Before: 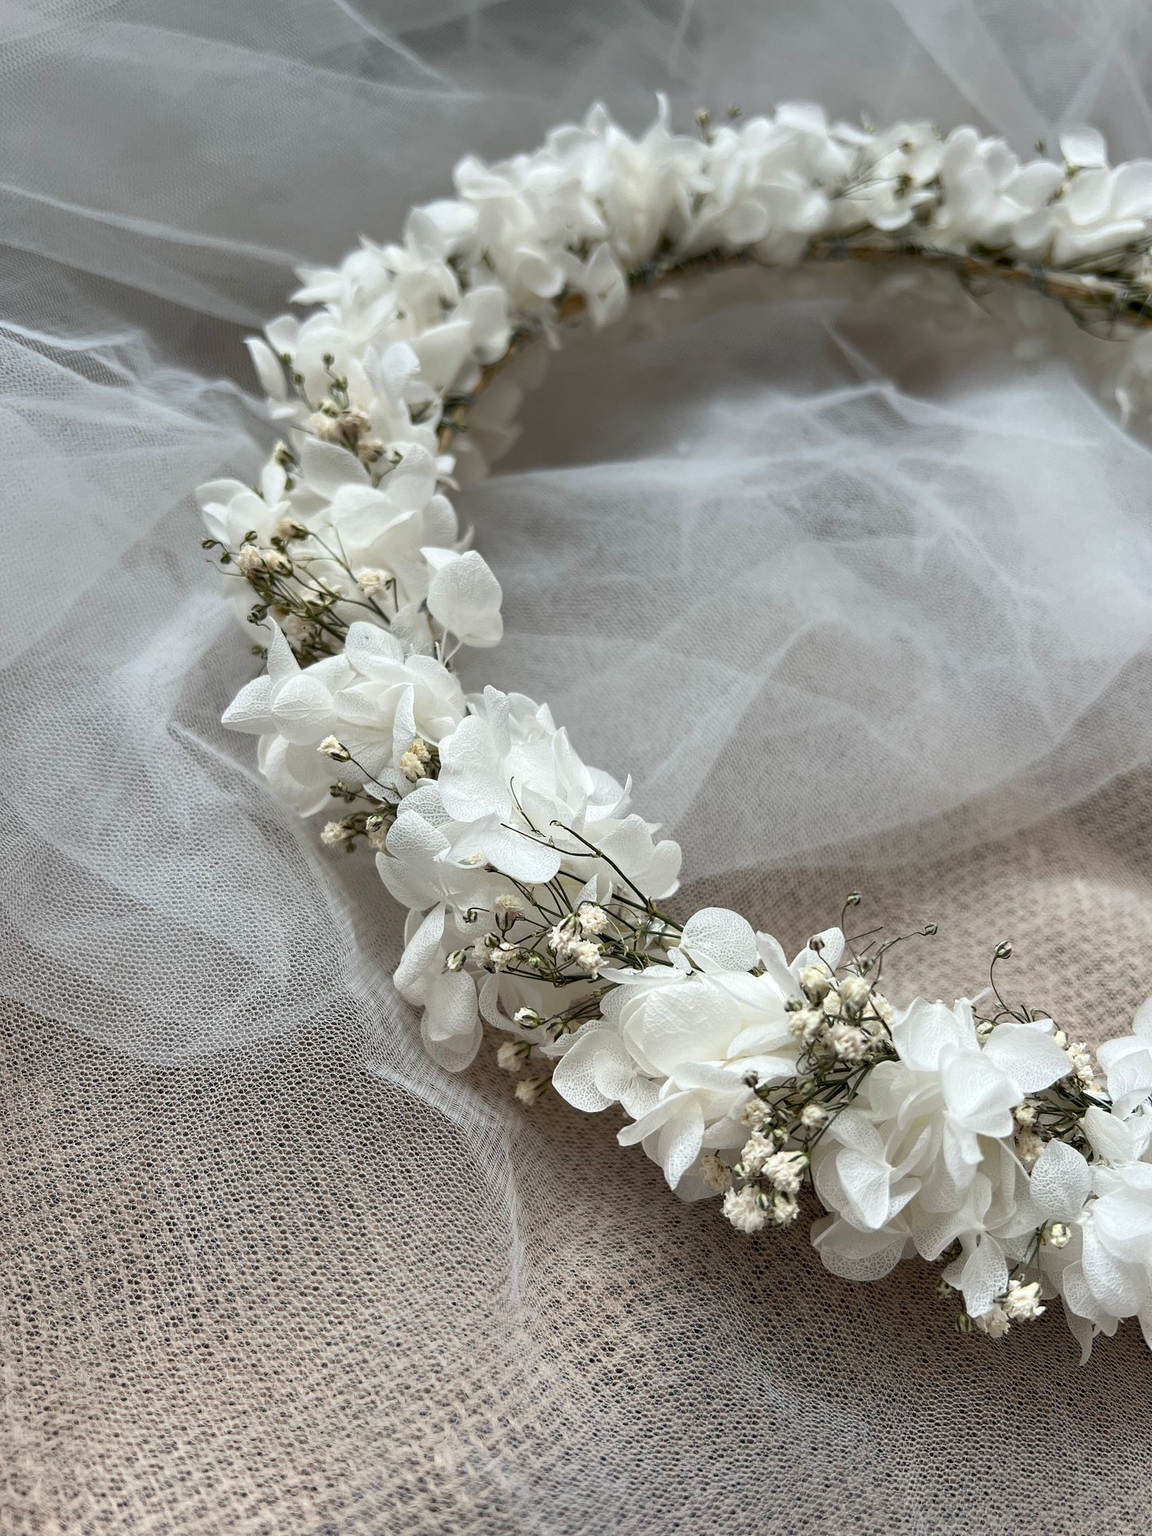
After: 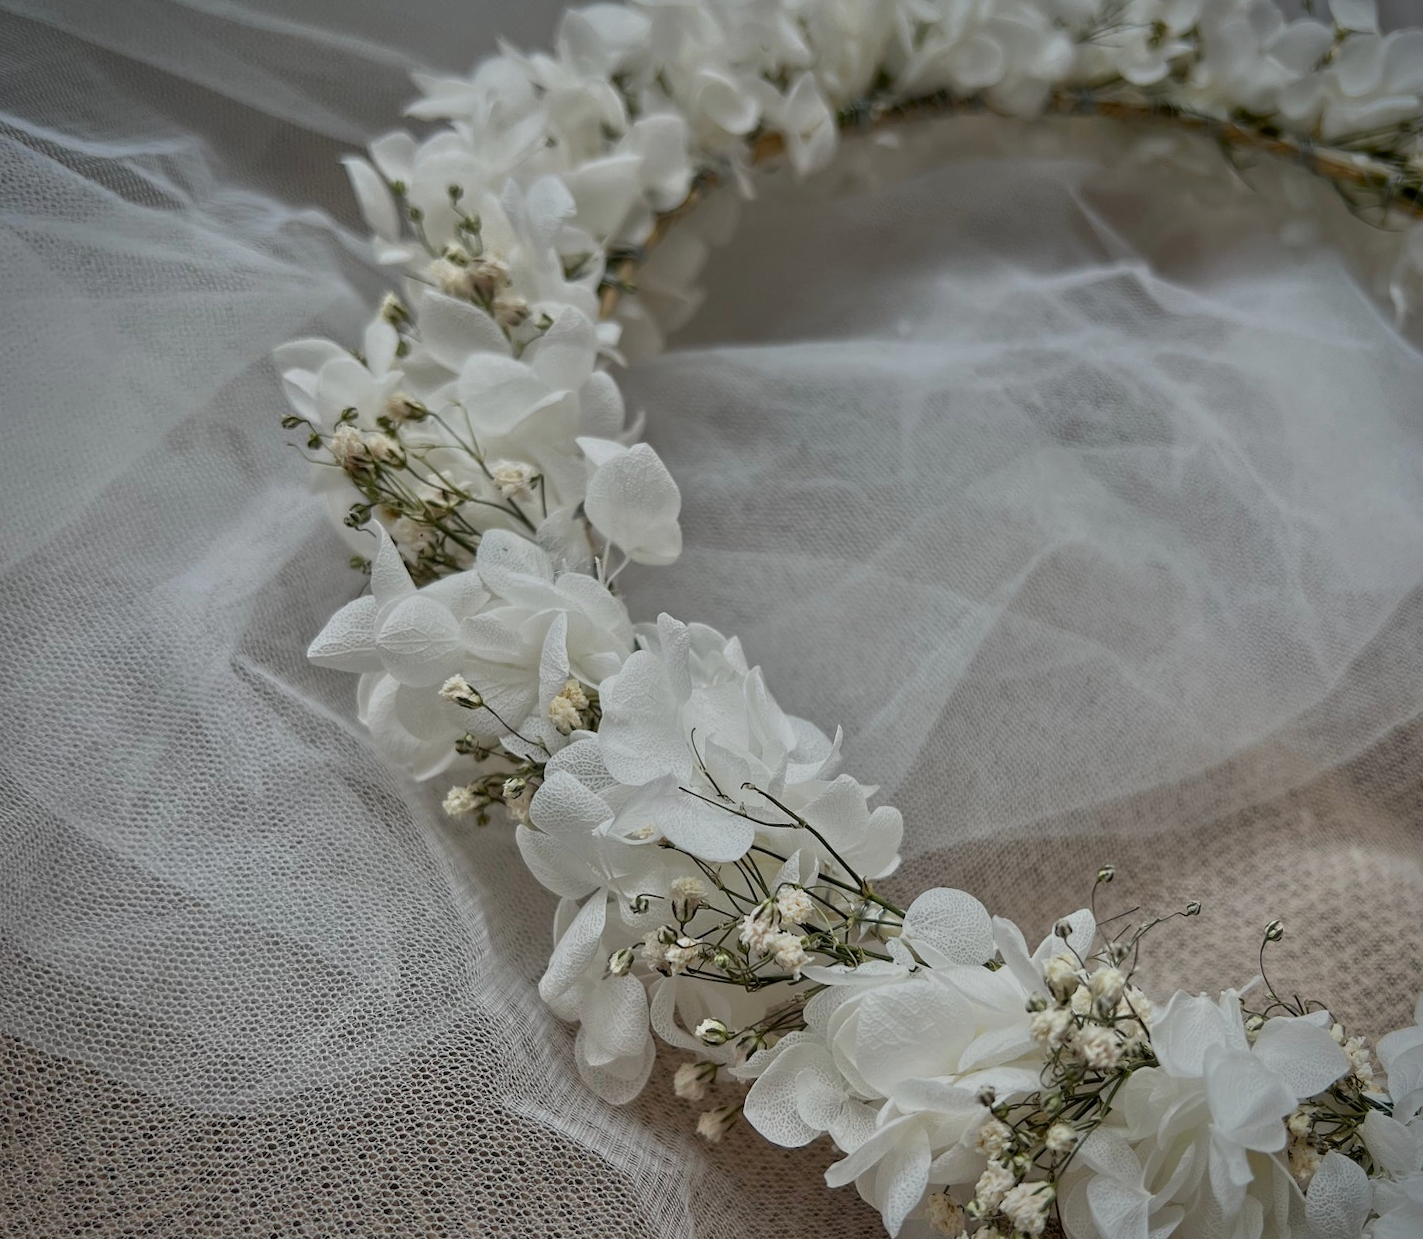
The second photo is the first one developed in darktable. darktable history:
vignetting: fall-off start 88.53%, fall-off radius 44.2%, saturation 0.376, width/height ratio 1.161
rotate and perspective: rotation -0.013°, lens shift (vertical) -0.027, lens shift (horizontal) 0.178, crop left 0.016, crop right 0.989, crop top 0.082, crop bottom 0.918
crop and rotate: top 8.293%, bottom 20.996%
tone equalizer: -8 EV -0.002 EV, -7 EV 0.005 EV, -6 EV -0.008 EV, -5 EV 0.007 EV, -4 EV -0.042 EV, -3 EV -0.233 EV, -2 EV -0.662 EV, -1 EV -0.983 EV, +0 EV -0.969 EV, smoothing diameter 2%, edges refinement/feathering 20, mask exposure compensation -1.57 EV, filter diffusion 5
